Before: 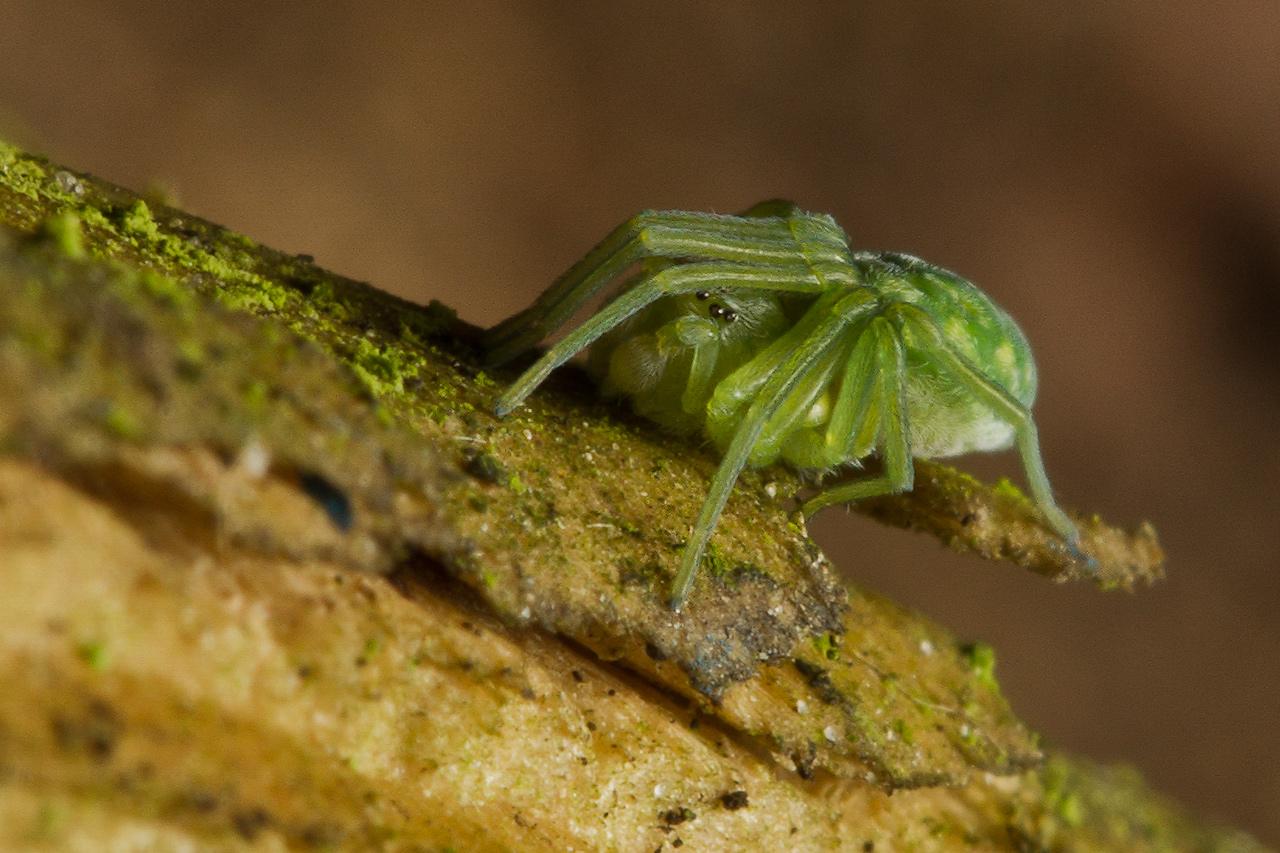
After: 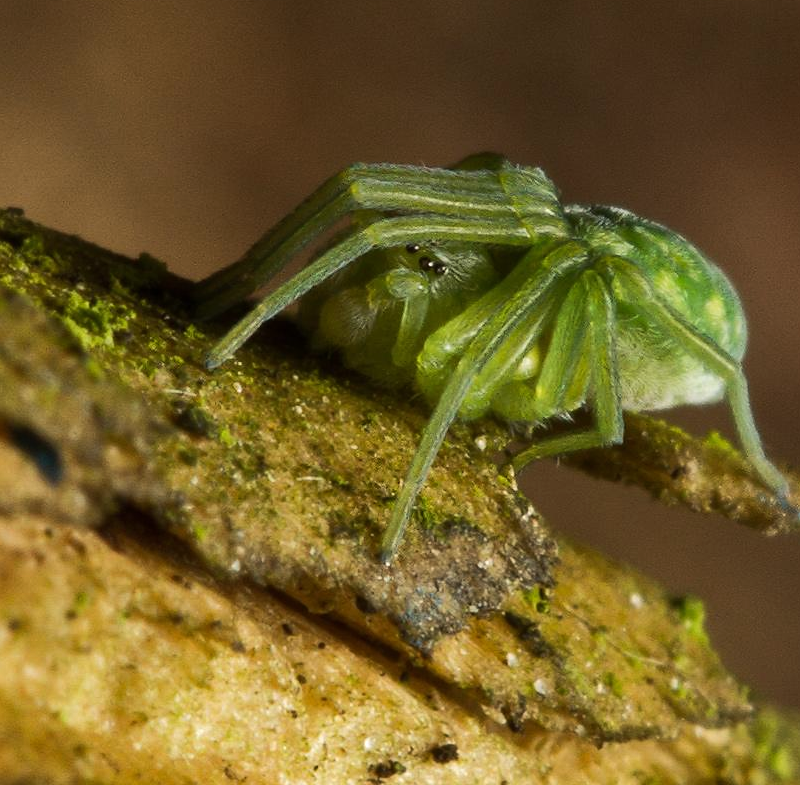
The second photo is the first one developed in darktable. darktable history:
tone equalizer: -8 EV -0.378 EV, -7 EV -0.427 EV, -6 EV -0.324 EV, -5 EV -0.246 EV, -3 EV 0.257 EV, -2 EV 0.354 EV, -1 EV 0.38 EV, +0 EV 0.403 EV, edges refinement/feathering 500, mask exposure compensation -1.57 EV, preserve details no
crop and rotate: left 22.724%, top 5.62%, right 14.753%, bottom 2.273%
